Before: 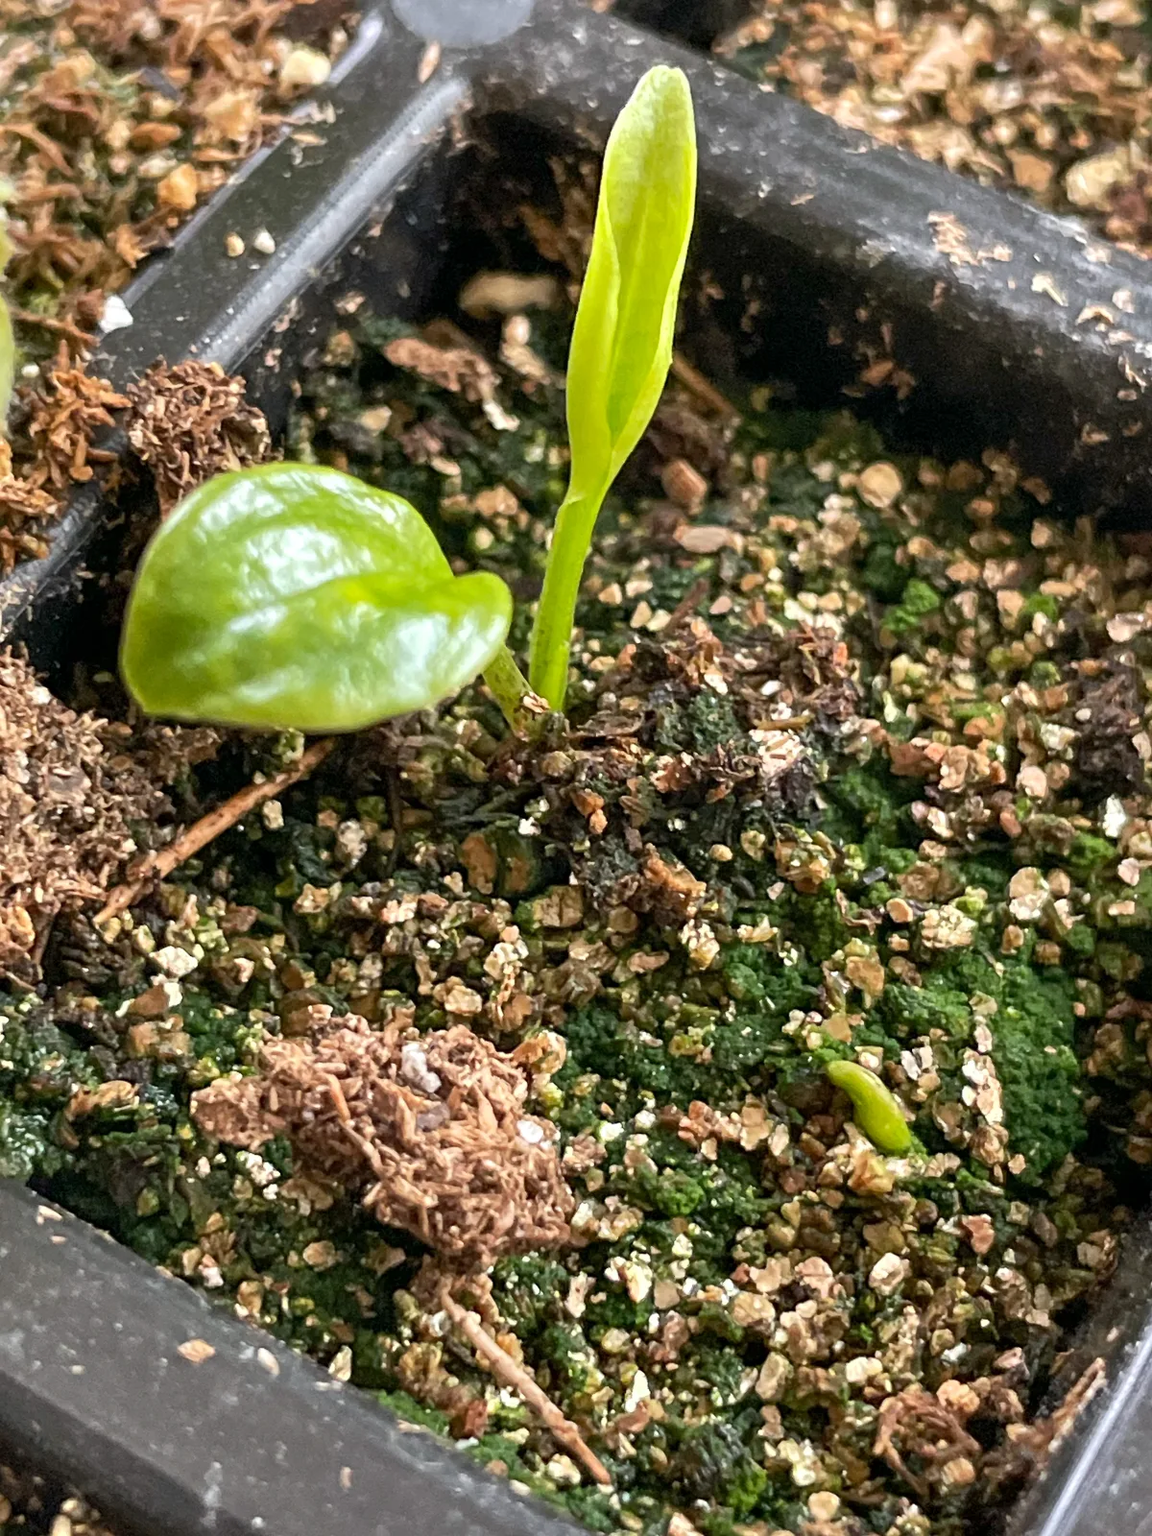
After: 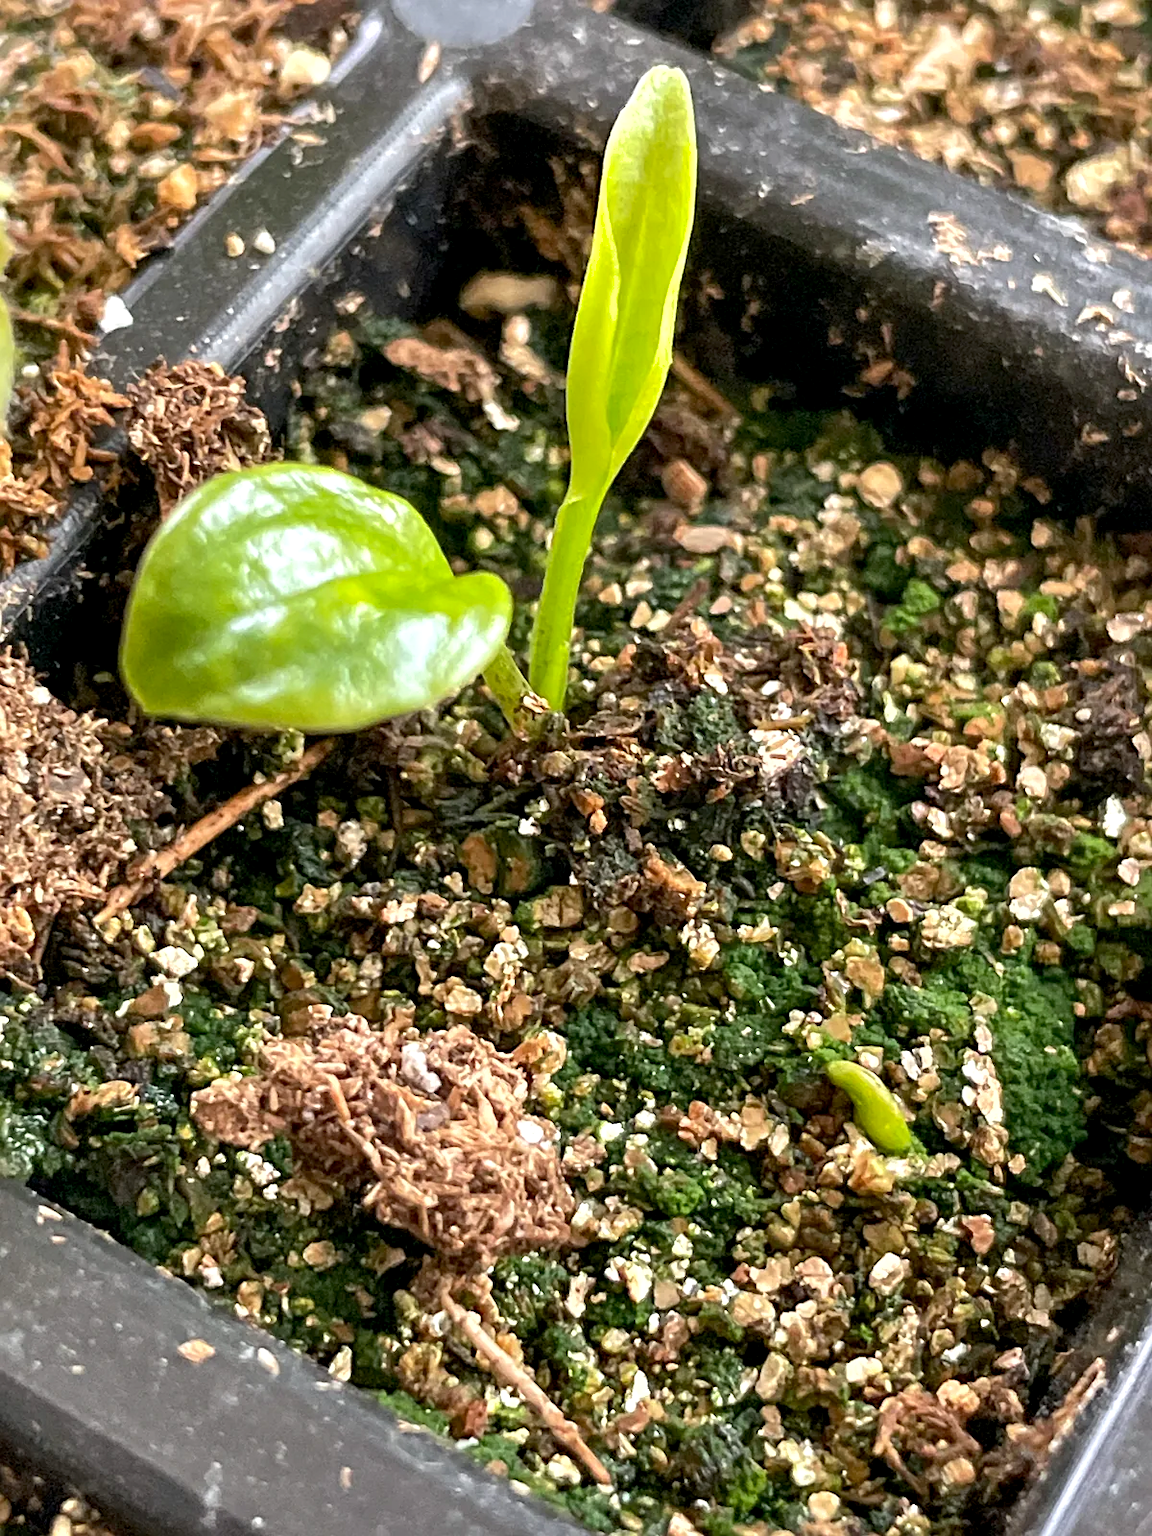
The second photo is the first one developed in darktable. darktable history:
sharpen: amount 0.205
shadows and highlights: shadows -20.27, white point adjustment -1.91, highlights -34.82
exposure: black level correction 0.003, exposure 0.384 EV, compensate highlight preservation false
